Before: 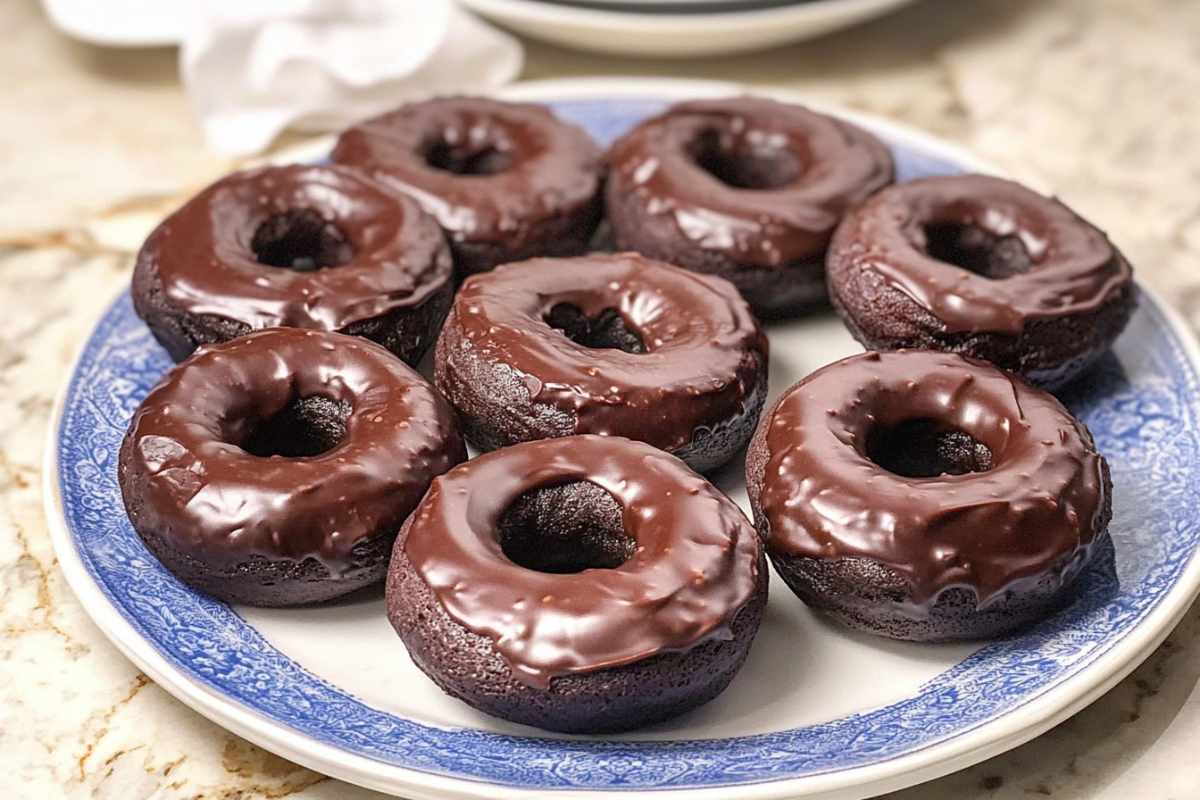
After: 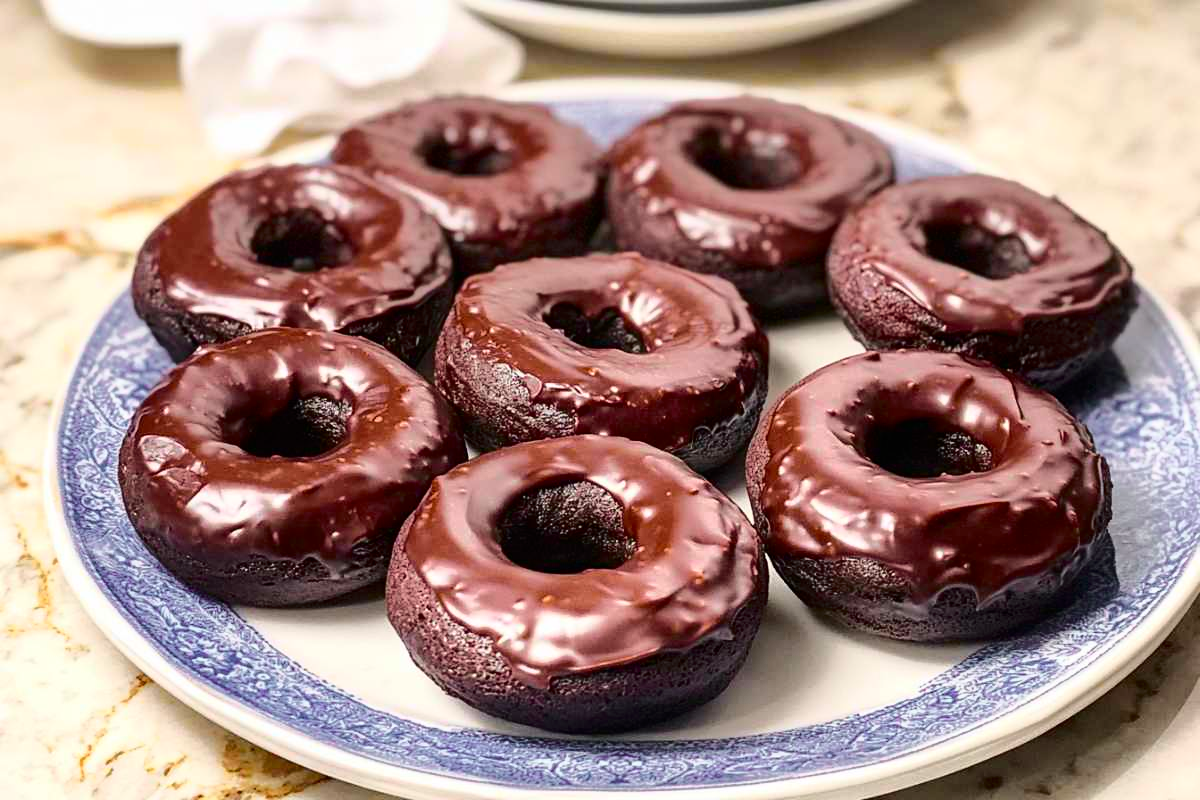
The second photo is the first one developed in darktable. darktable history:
tone curve: curves: ch0 [(0.003, 0) (0.066, 0.023) (0.154, 0.082) (0.281, 0.221) (0.405, 0.389) (0.517, 0.553) (0.716, 0.743) (0.822, 0.882) (1, 1)]; ch1 [(0, 0) (0.164, 0.115) (0.337, 0.332) (0.39, 0.398) (0.464, 0.461) (0.501, 0.5) (0.521, 0.526) (0.571, 0.606) (0.656, 0.677) (0.723, 0.731) (0.811, 0.796) (1, 1)]; ch2 [(0, 0) (0.337, 0.382) (0.464, 0.476) (0.501, 0.502) (0.527, 0.54) (0.556, 0.567) (0.575, 0.606) (0.659, 0.736) (1, 1)], color space Lab, independent channels, preserve colors none
